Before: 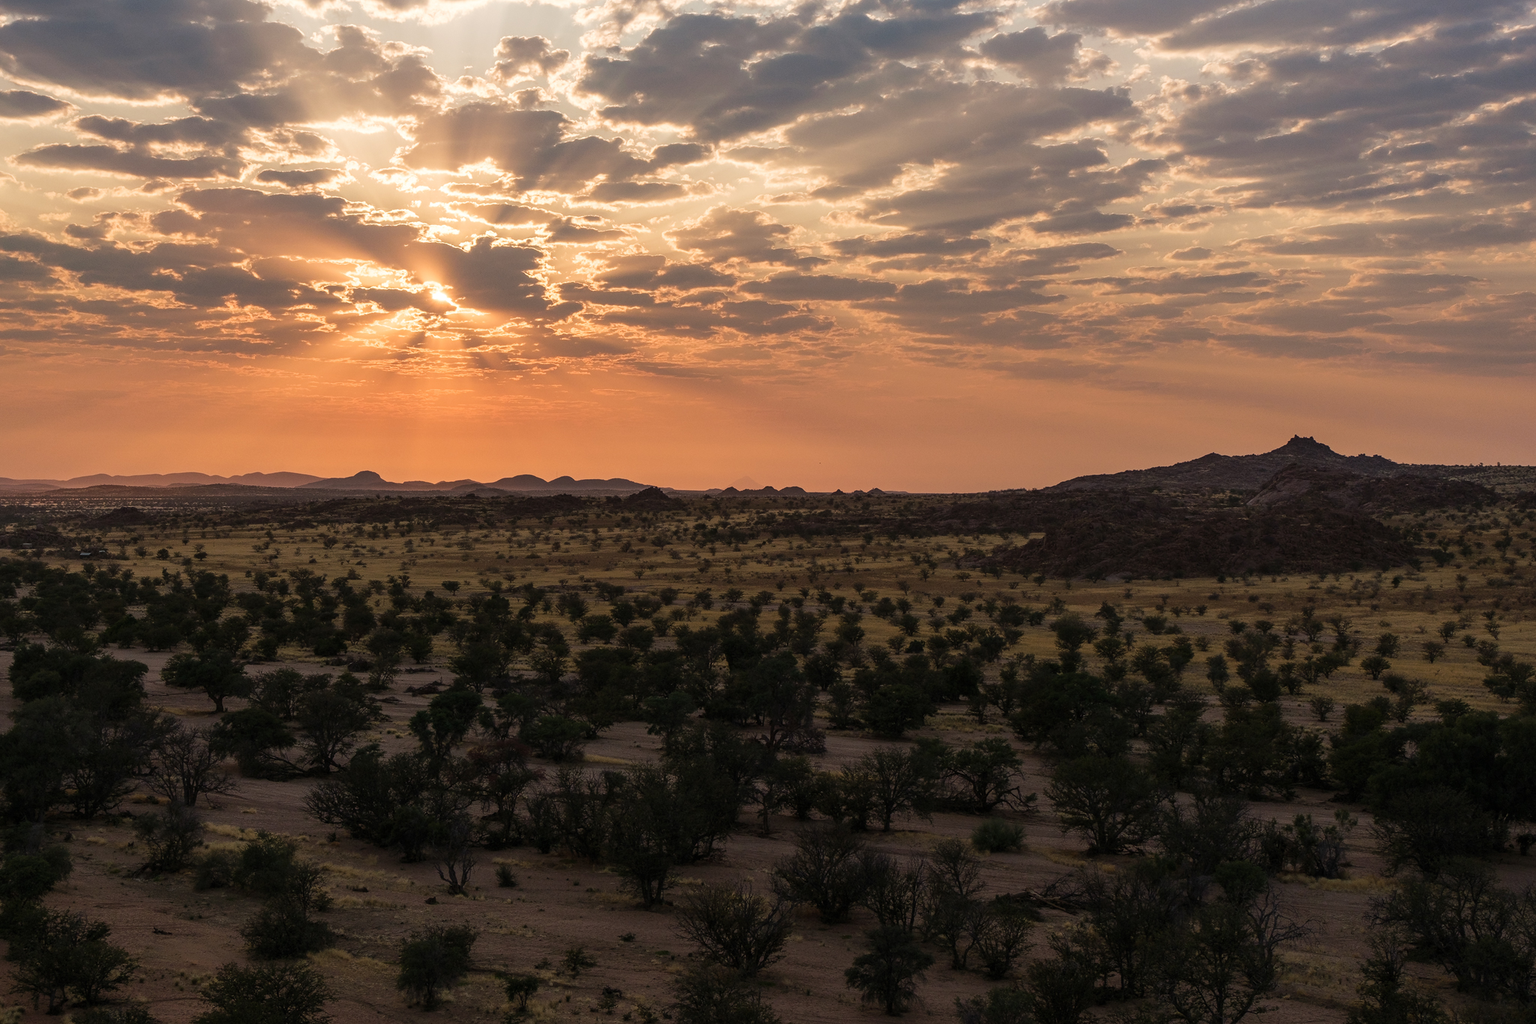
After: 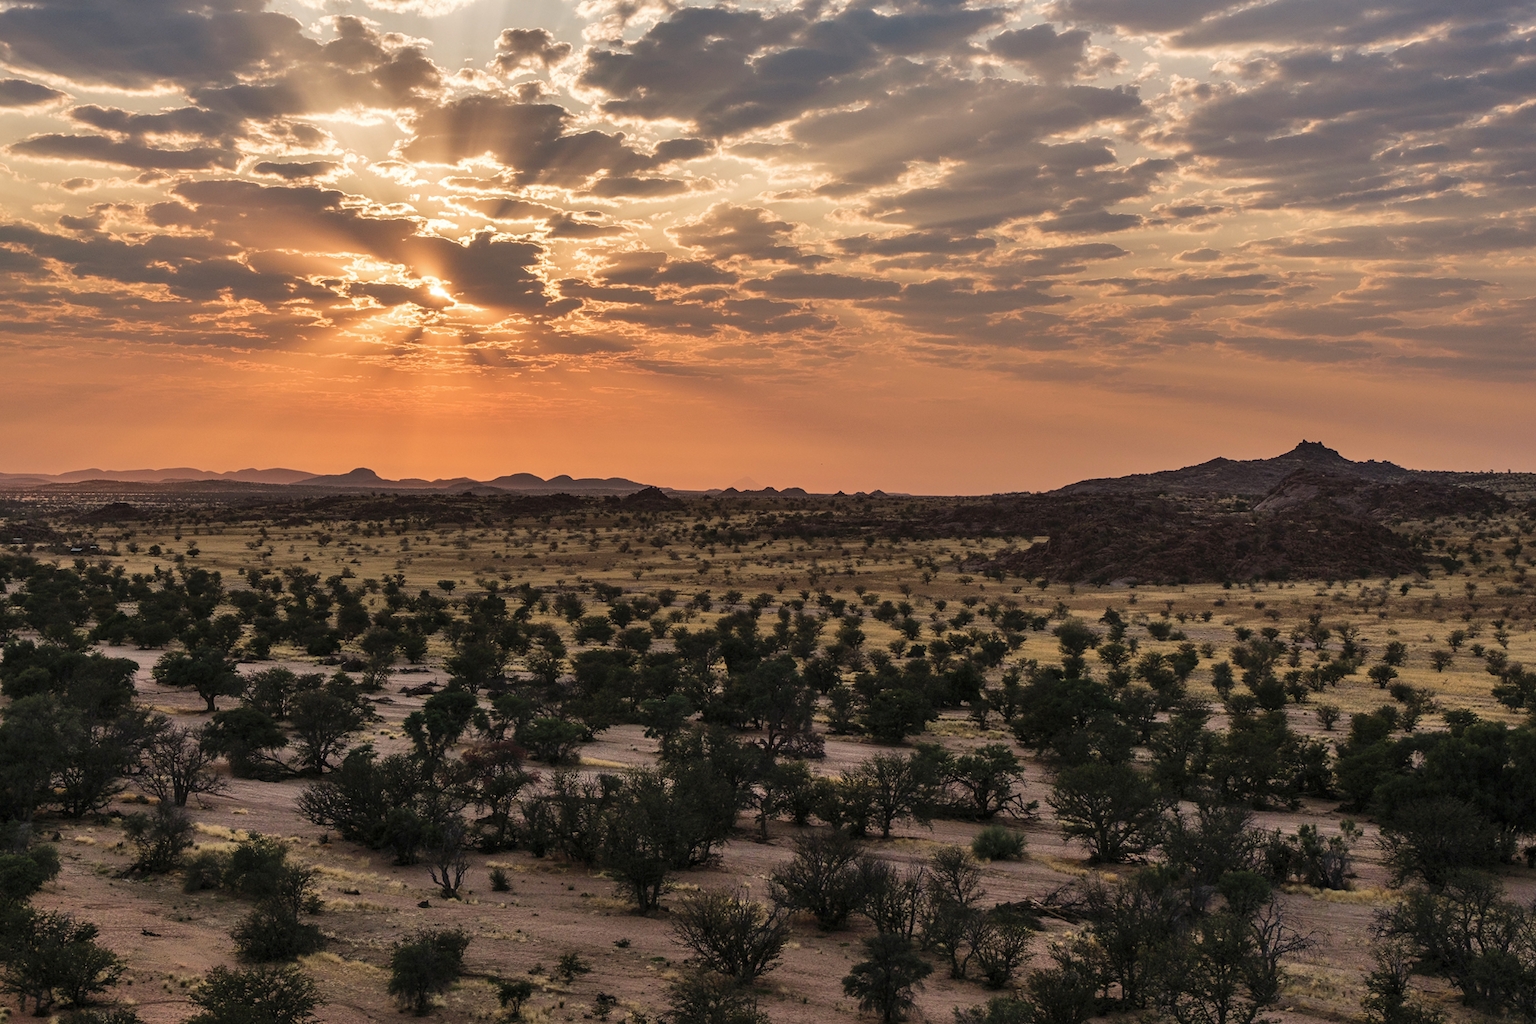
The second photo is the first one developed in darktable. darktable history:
shadows and highlights: shadows 60, soften with gaussian
crop and rotate: angle -0.5°
